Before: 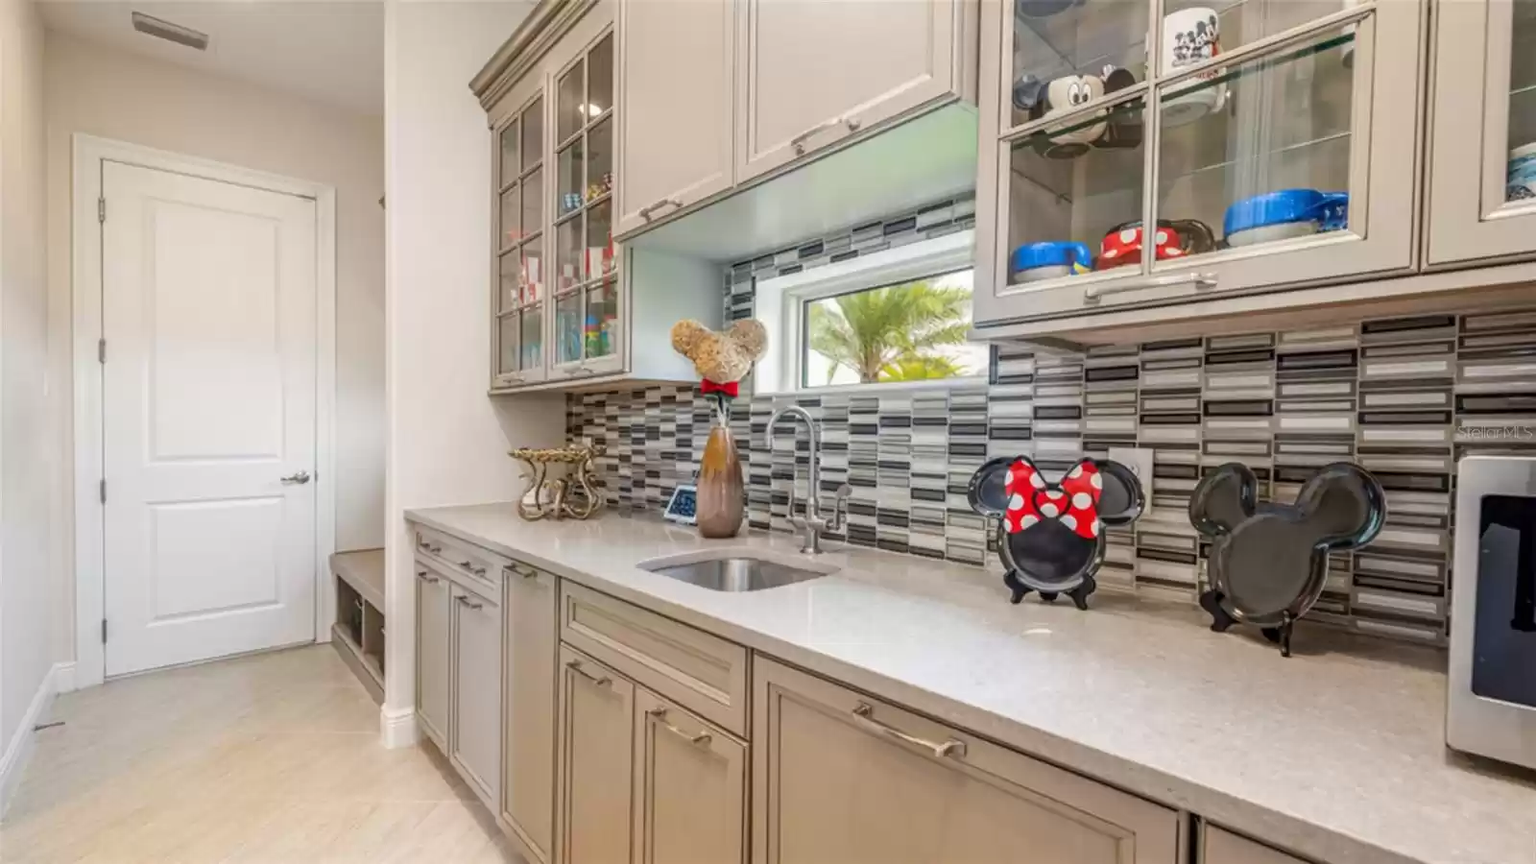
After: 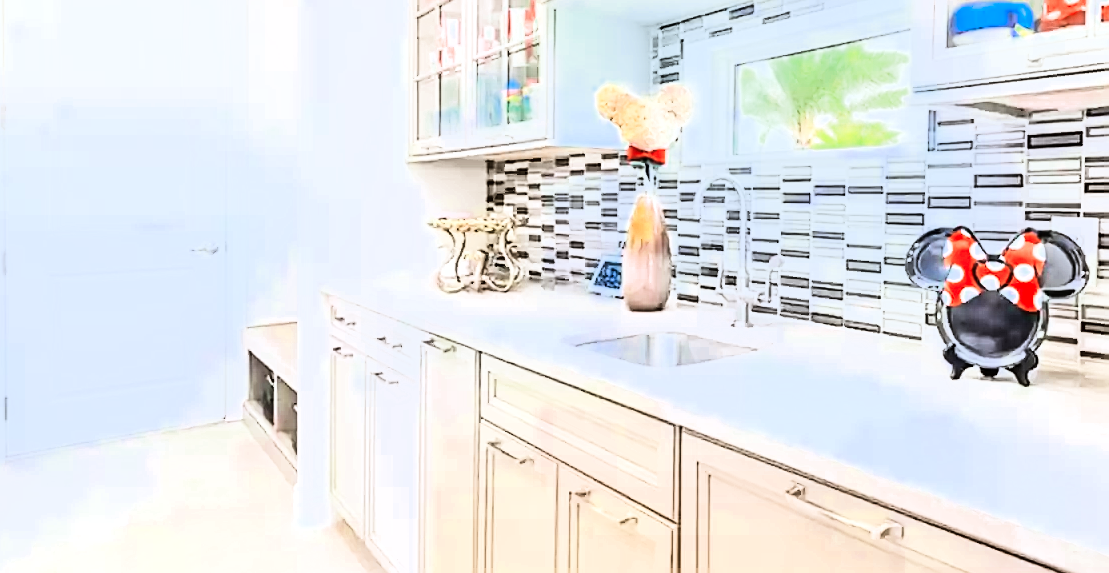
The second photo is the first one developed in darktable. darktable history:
rgb curve: curves: ch0 [(0, 0) (0.21, 0.15) (0.24, 0.21) (0.5, 0.75) (0.75, 0.96) (0.89, 0.99) (1, 1)]; ch1 [(0, 0.02) (0.21, 0.13) (0.25, 0.2) (0.5, 0.67) (0.75, 0.9) (0.89, 0.97) (1, 1)]; ch2 [(0, 0.02) (0.21, 0.13) (0.25, 0.2) (0.5, 0.67) (0.75, 0.9) (0.89, 0.97) (1, 1)], compensate middle gray true
crop: left 6.488%, top 27.668%, right 24.183%, bottom 8.656%
exposure: black level correction 0, exposure 1.2 EV, compensate highlight preservation false
white balance: red 0.924, blue 1.095
color zones: curves: ch0 [(0, 0.5) (0.125, 0.4) (0.25, 0.5) (0.375, 0.4) (0.5, 0.4) (0.625, 0.35) (0.75, 0.35) (0.875, 0.5)]; ch1 [(0, 0.35) (0.125, 0.45) (0.25, 0.35) (0.375, 0.35) (0.5, 0.35) (0.625, 0.35) (0.75, 0.45) (0.875, 0.35)]; ch2 [(0, 0.6) (0.125, 0.5) (0.25, 0.5) (0.375, 0.6) (0.5, 0.6) (0.625, 0.5) (0.75, 0.5) (0.875, 0.5)]
sharpen: on, module defaults
